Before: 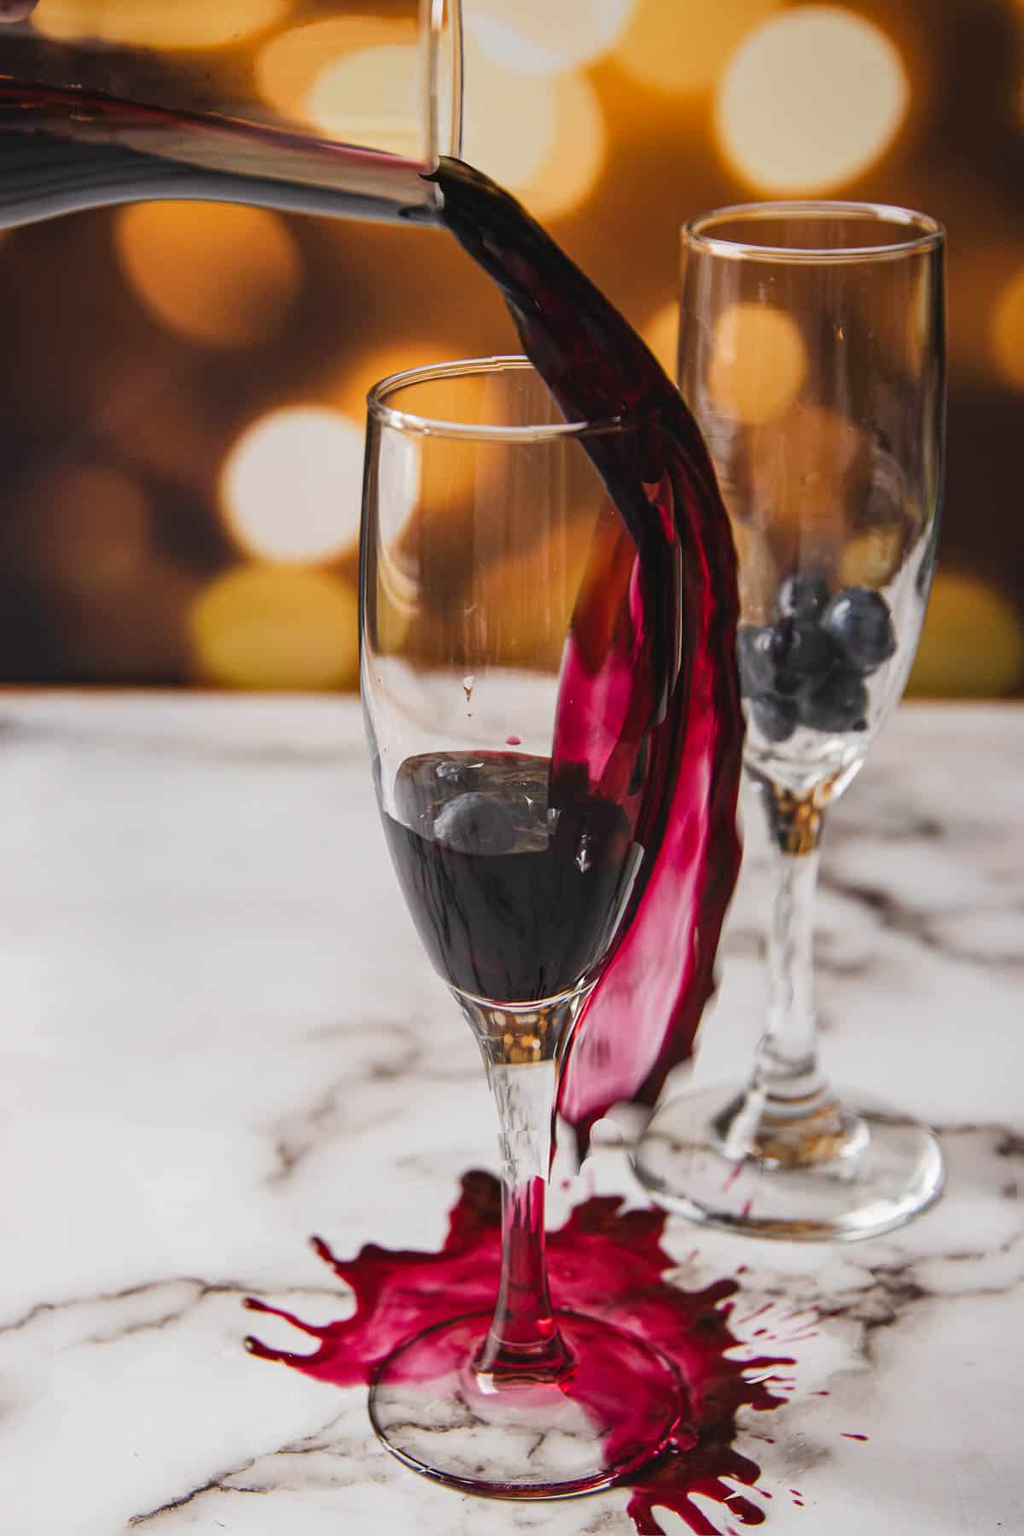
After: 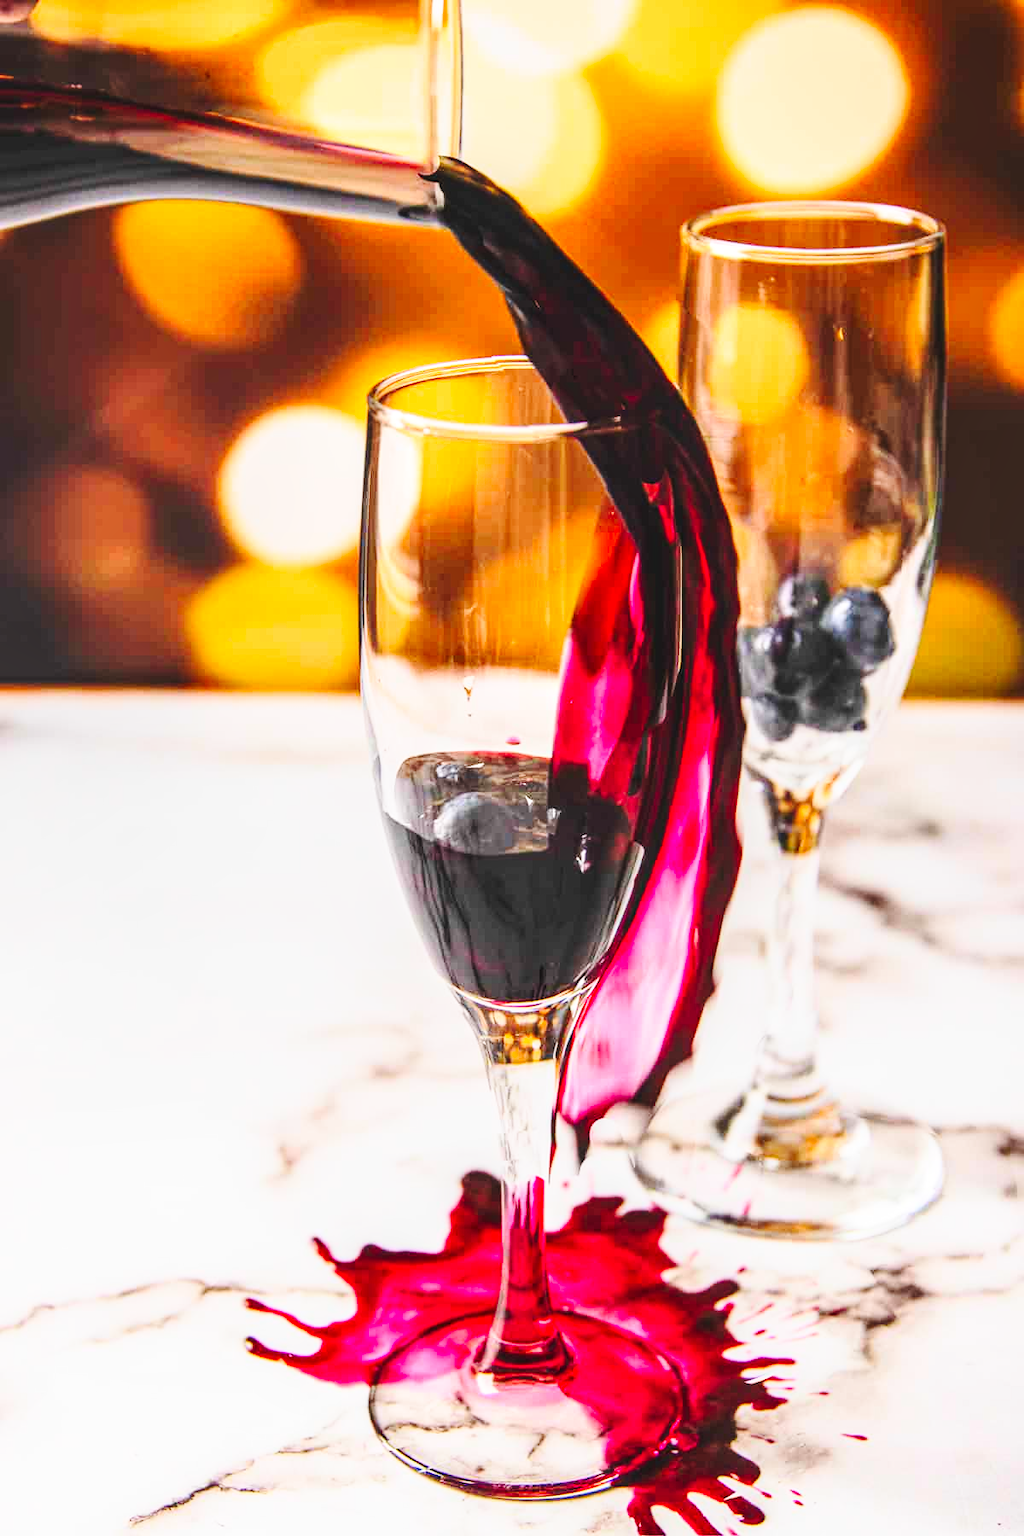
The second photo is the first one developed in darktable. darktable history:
contrast brightness saturation: contrast 0.236, brightness 0.254, saturation 0.381
local contrast: on, module defaults
base curve: curves: ch0 [(0, 0) (0.028, 0.03) (0.121, 0.232) (0.46, 0.748) (0.859, 0.968) (1, 1)], preserve colors none
